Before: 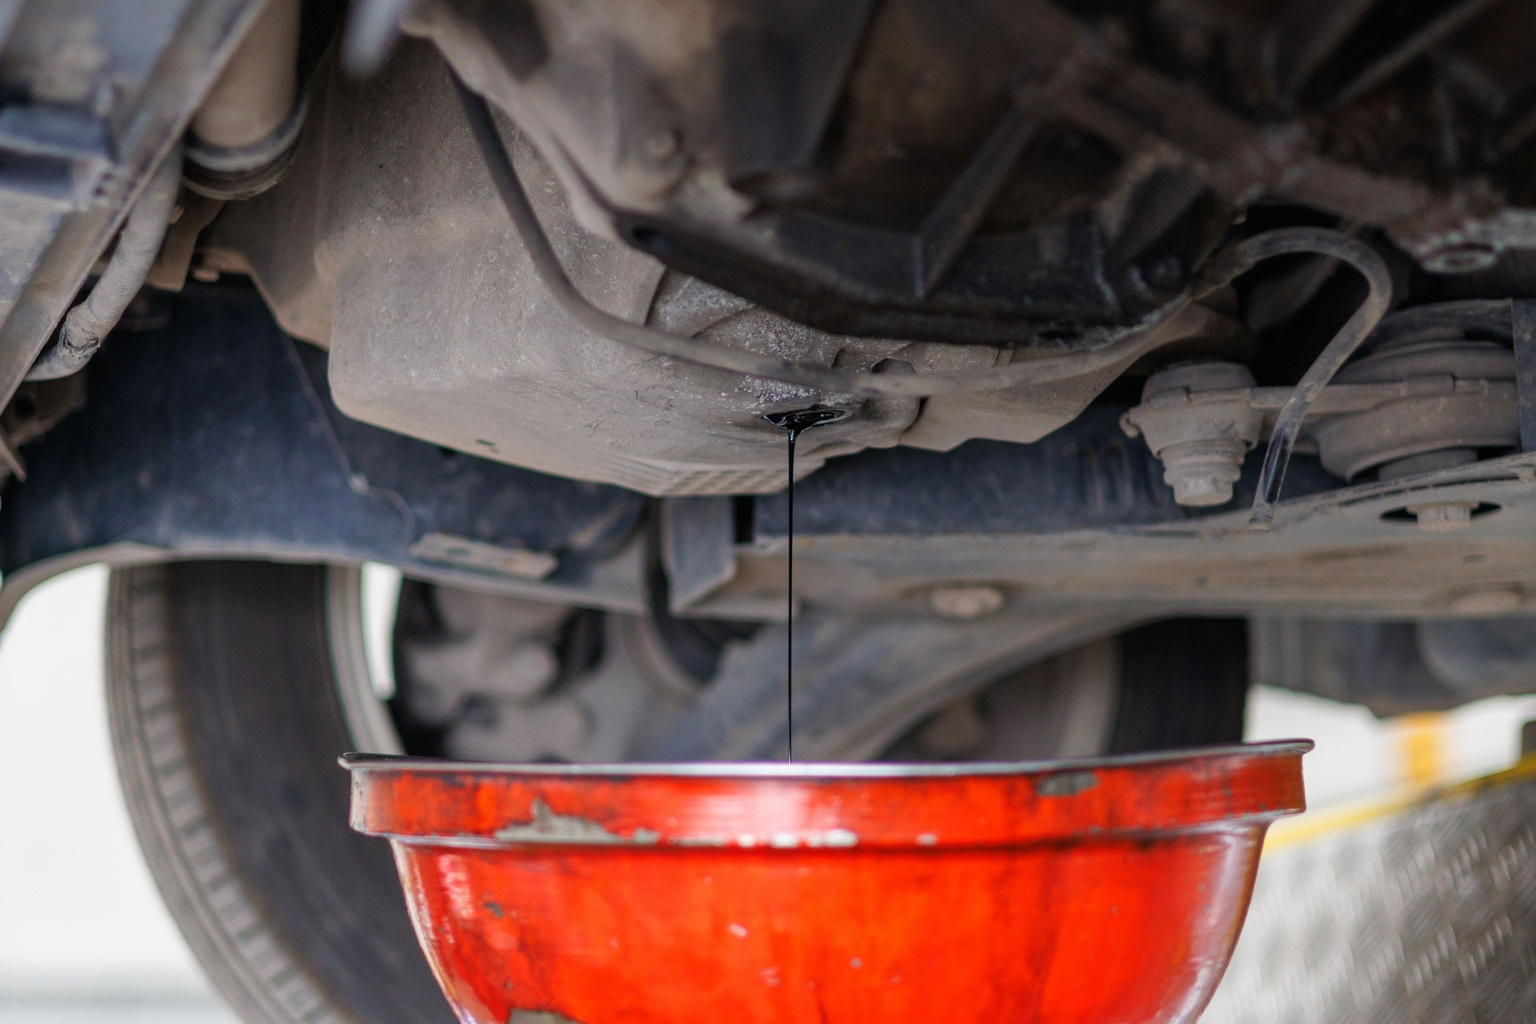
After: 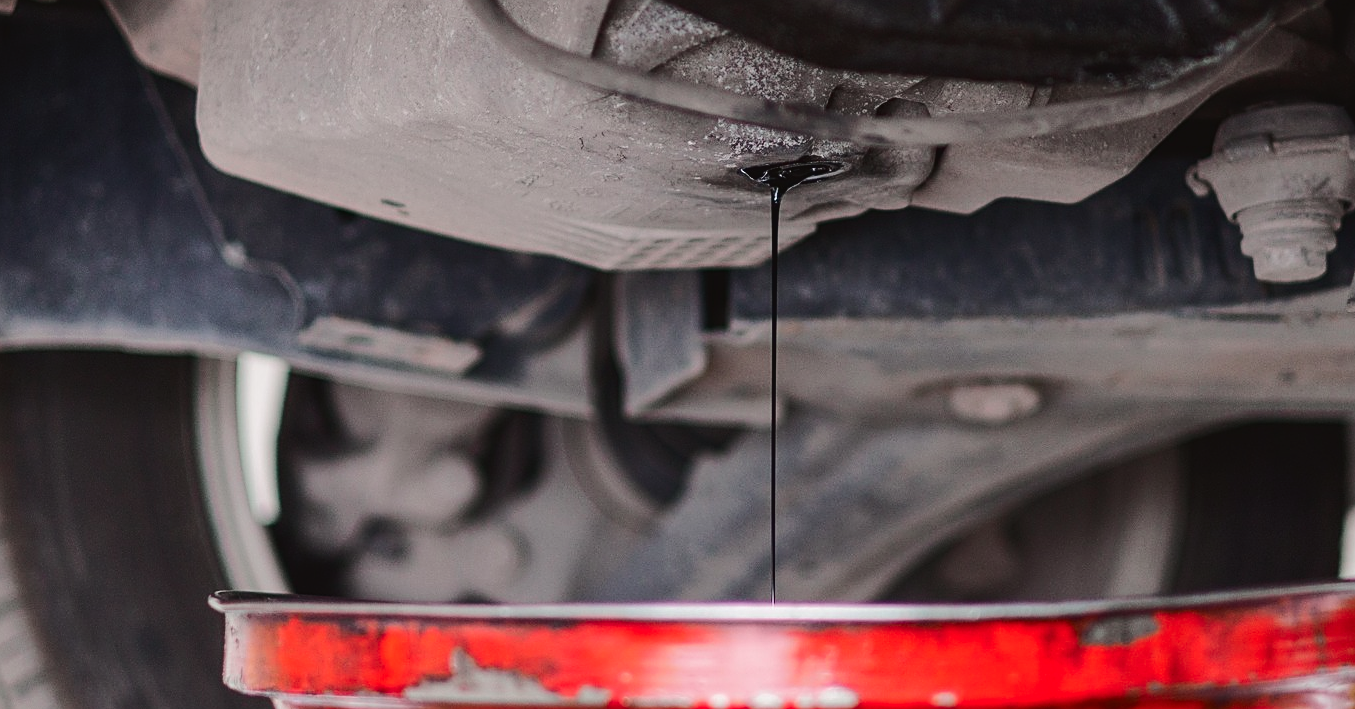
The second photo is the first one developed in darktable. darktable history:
crop: left 11.173%, top 27.411%, right 18.238%, bottom 17.164%
tone curve: curves: ch0 [(0, 0.032) (0.094, 0.08) (0.265, 0.208) (0.41, 0.417) (0.485, 0.524) (0.638, 0.673) (0.845, 0.828) (0.994, 0.964)]; ch1 [(0, 0) (0.161, 0.092) (0.37, 0.302) (0.437, 0.456) (0.469, 0.482) (0.498, 0.504) (0.576, 0.583) (0.644, 0.638) (0.725, 0.765) (1, 1)]; ch2 [(0, 0) (0.352, 0.403) (0.45, 0.469) (0.502, 0.504) (0.54, 0.521) (0.589, 0.576) (1, 1)], color space Lab, independent channels, preserve colors none
sharpen: on, module defaults
